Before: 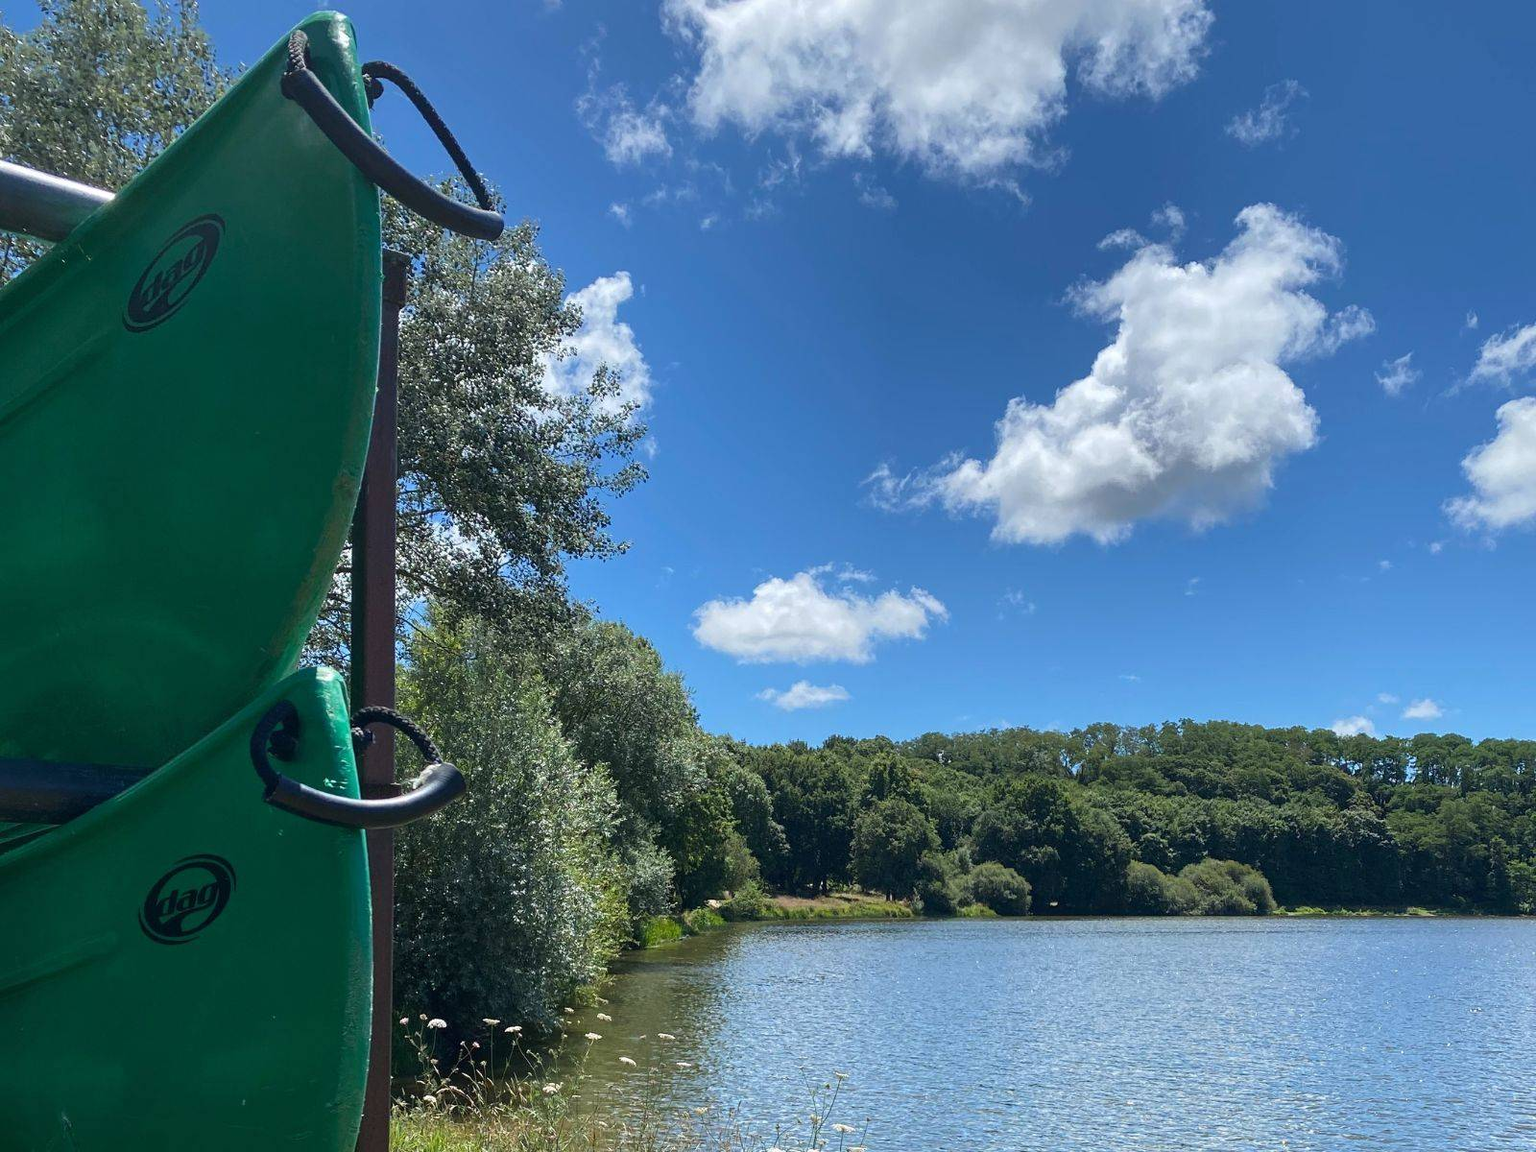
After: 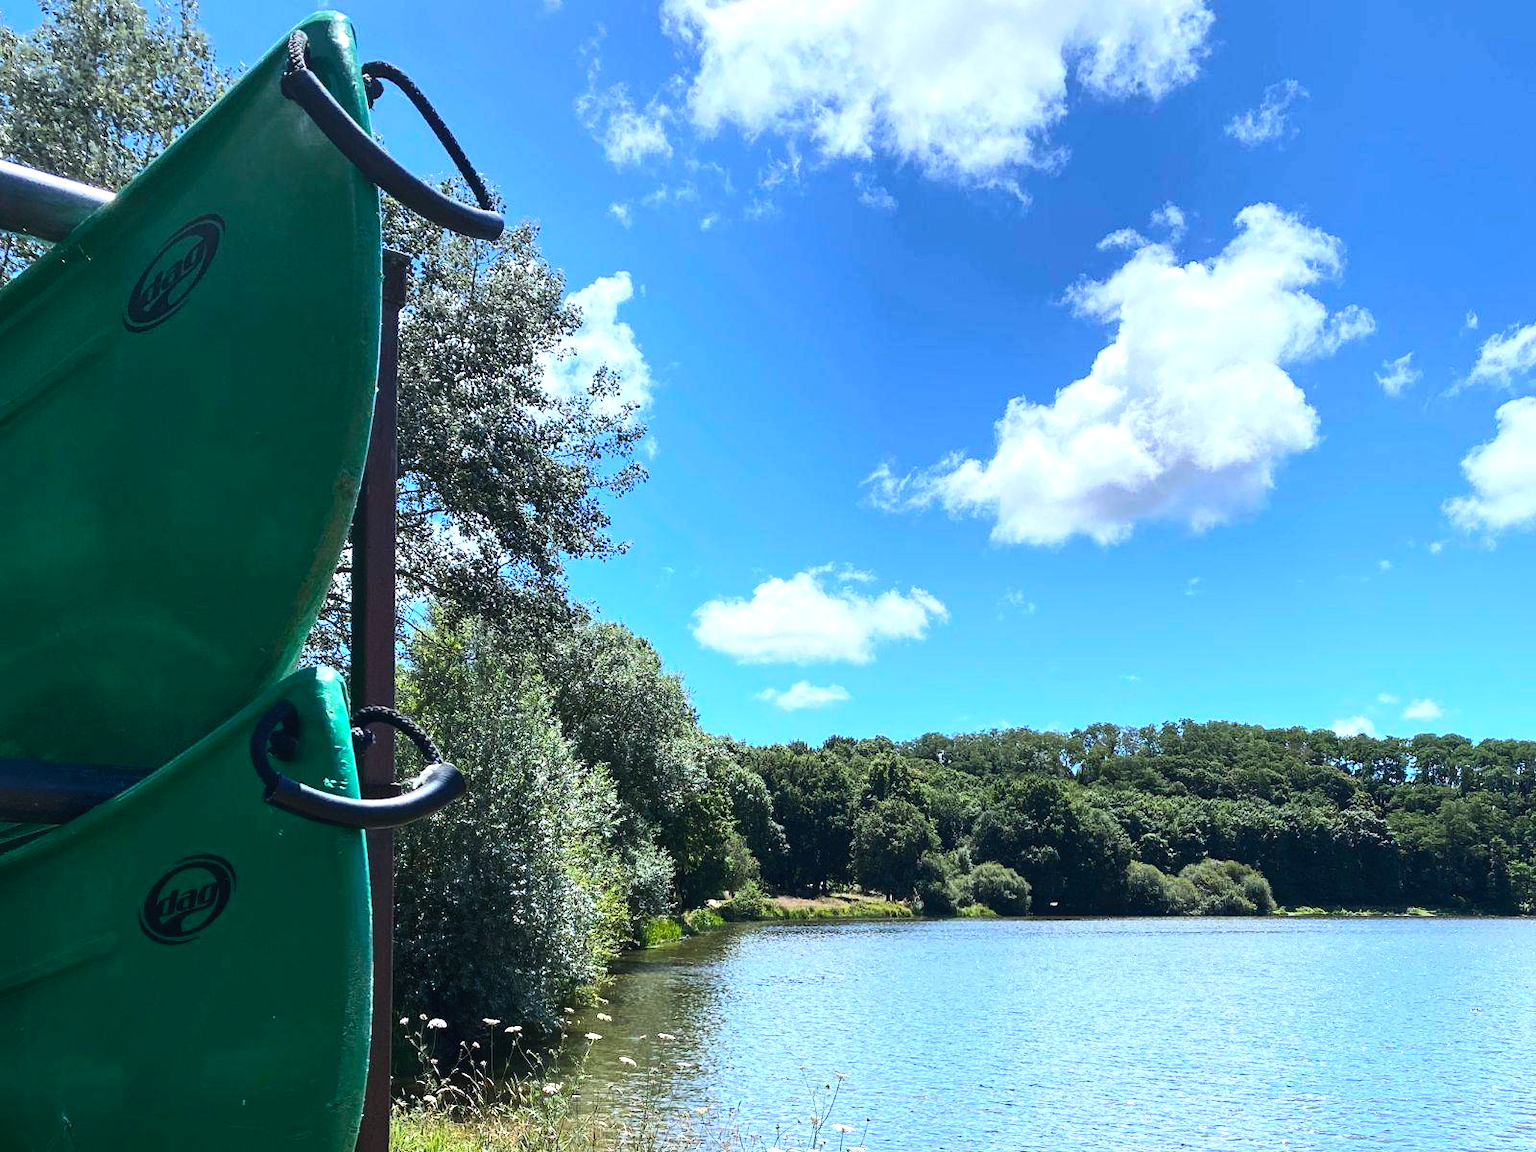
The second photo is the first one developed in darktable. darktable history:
white balance: red 0.984, blue 1.059
contrast brightness saturation: contrast 0.2, brightness 0.16, saturation 0.22
tone equalizer: -8 EV -0.75 EV, -7 EV -0.7 EV, -6 EV -0.6 EV, -5 EV -0.4 EV, -3 EV 0.4 EV, -2 EV 0.6 EV, -1 EV 0.7 EV, +0 EV 0.75 EV, edges refinement/feathering 500, mask exposure compensation -1.57 EV, preserve details no
